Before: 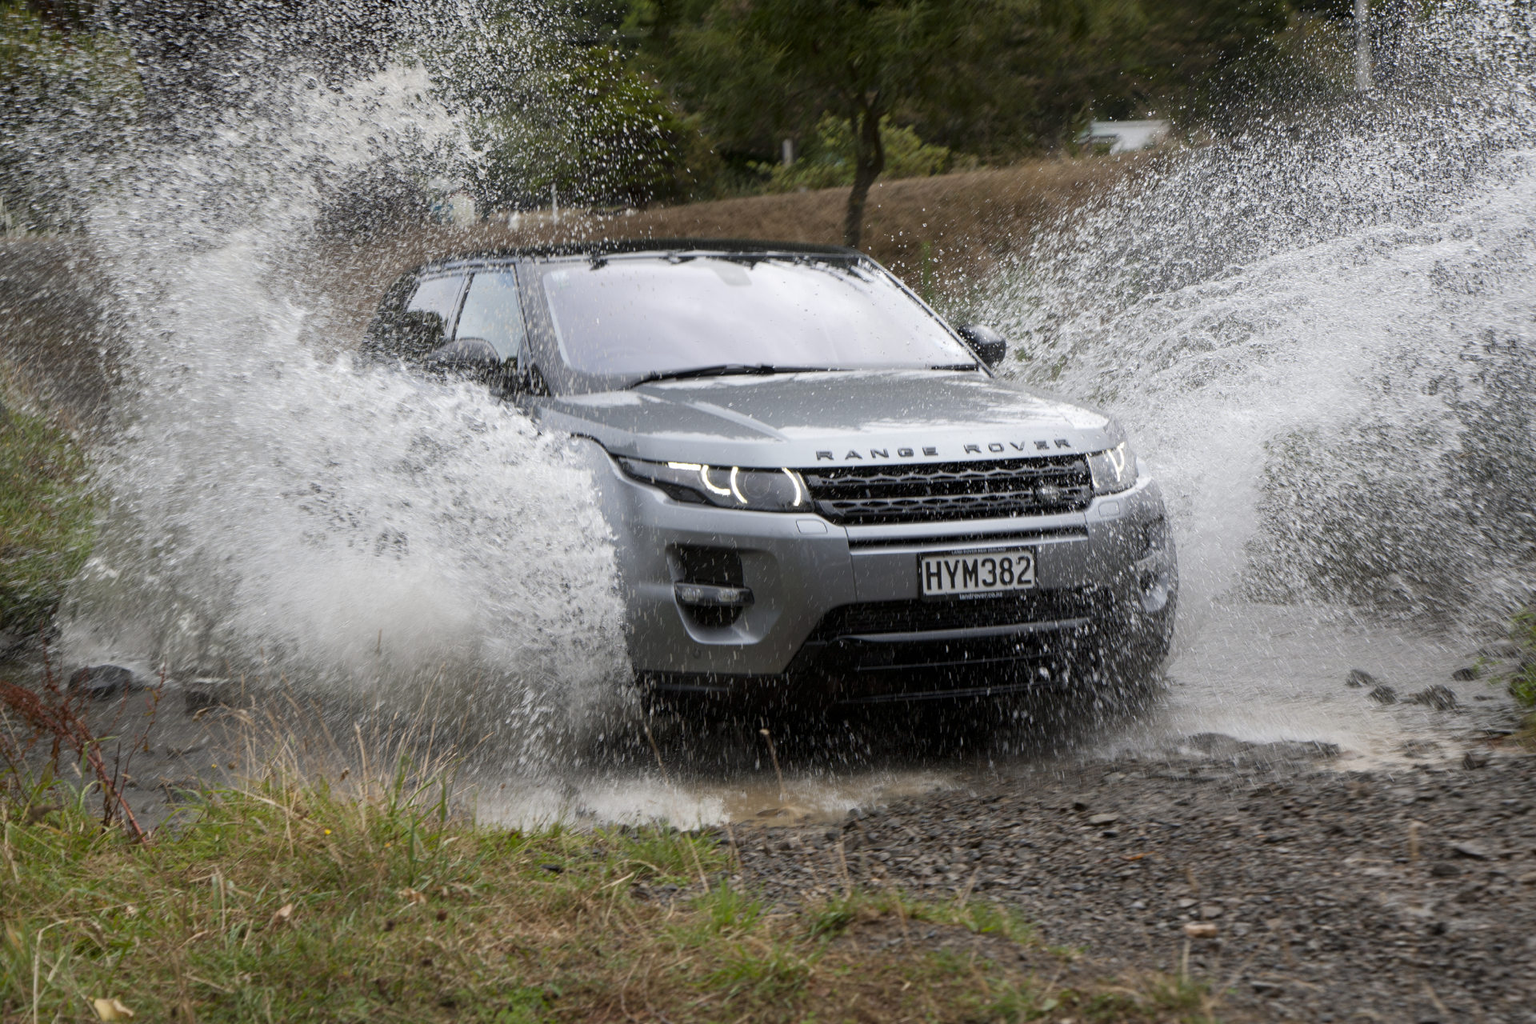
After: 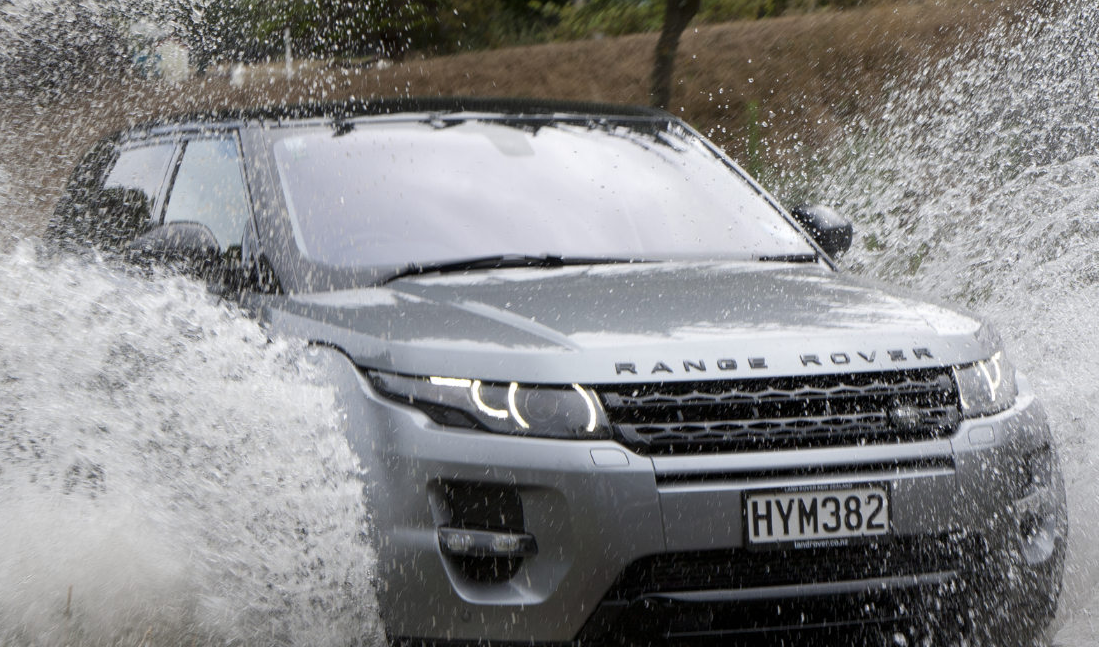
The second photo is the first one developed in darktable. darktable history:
crop: left 21.129%, top 15.714%, right 21.629%, bottom 33.683%
